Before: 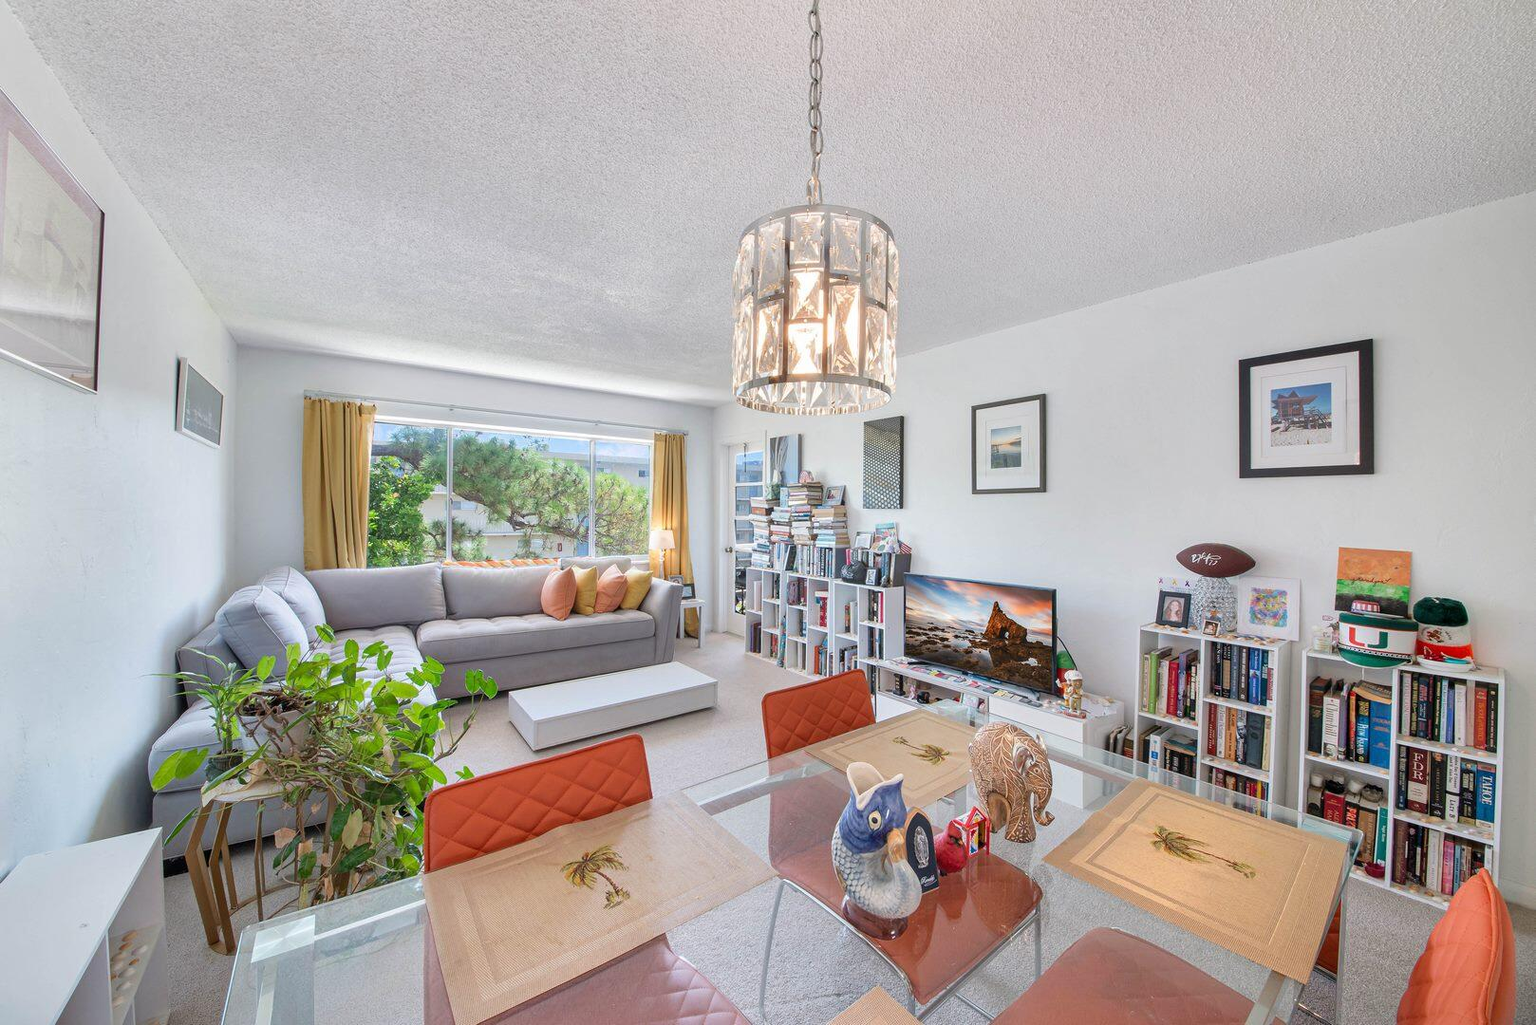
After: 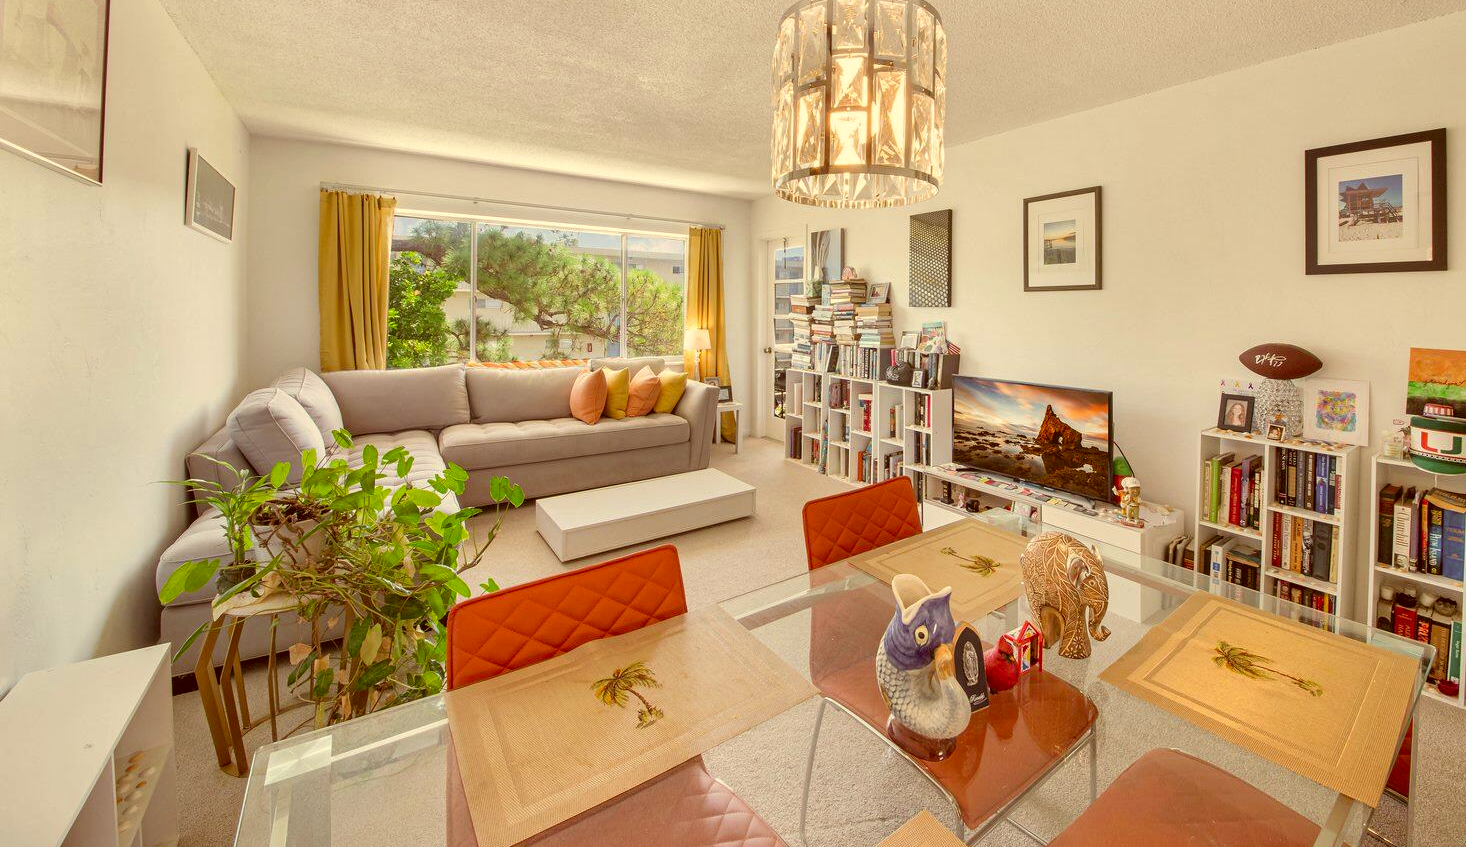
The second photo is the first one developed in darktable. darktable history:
color correction: highlights a* 0.973, highlights b* 24.35, shadows a* 15.97, shadows b* 24.4
crop: top 21.259%, right 9.344%, bottom 0.272%
